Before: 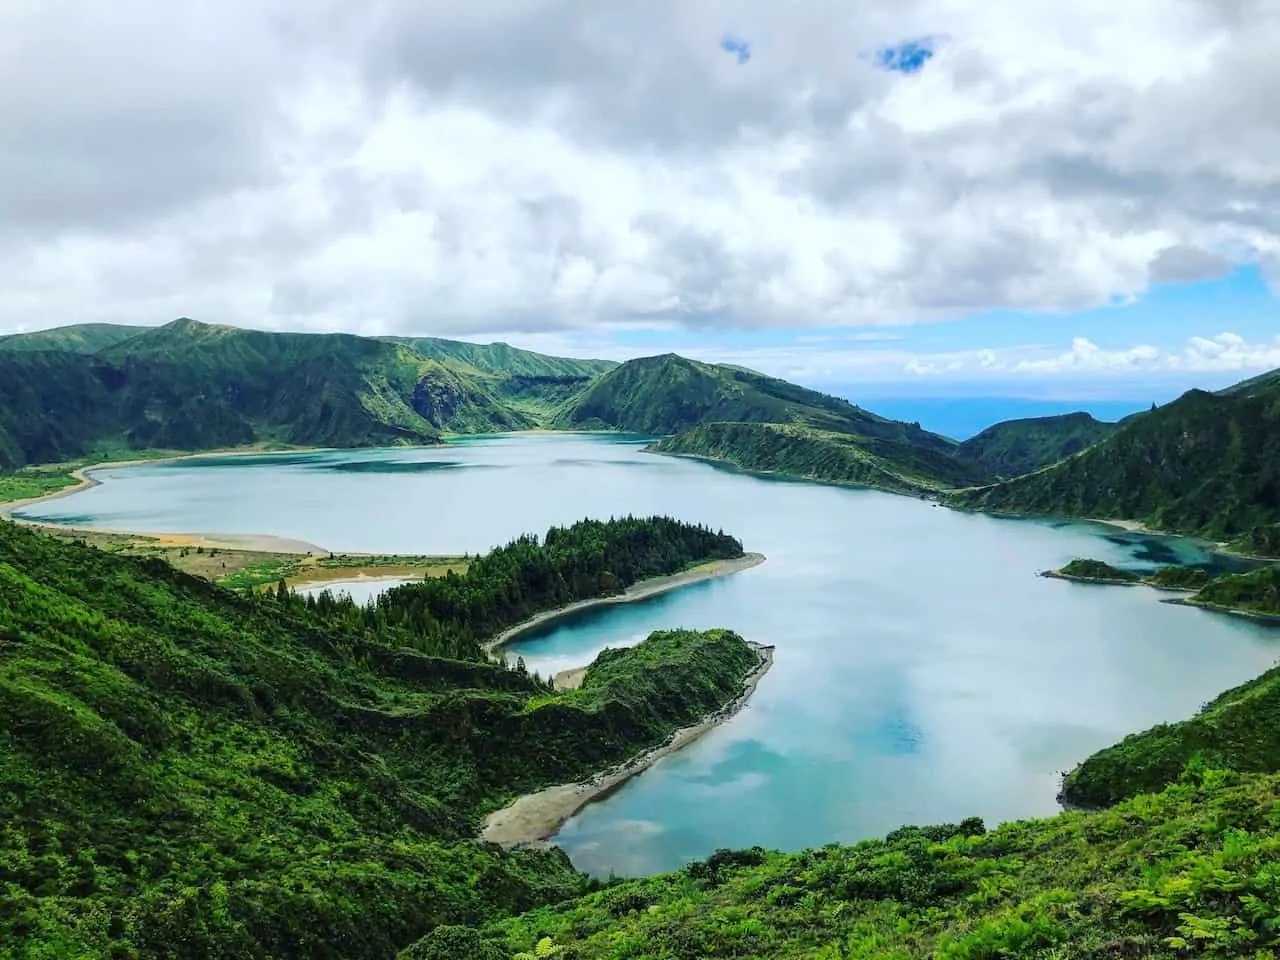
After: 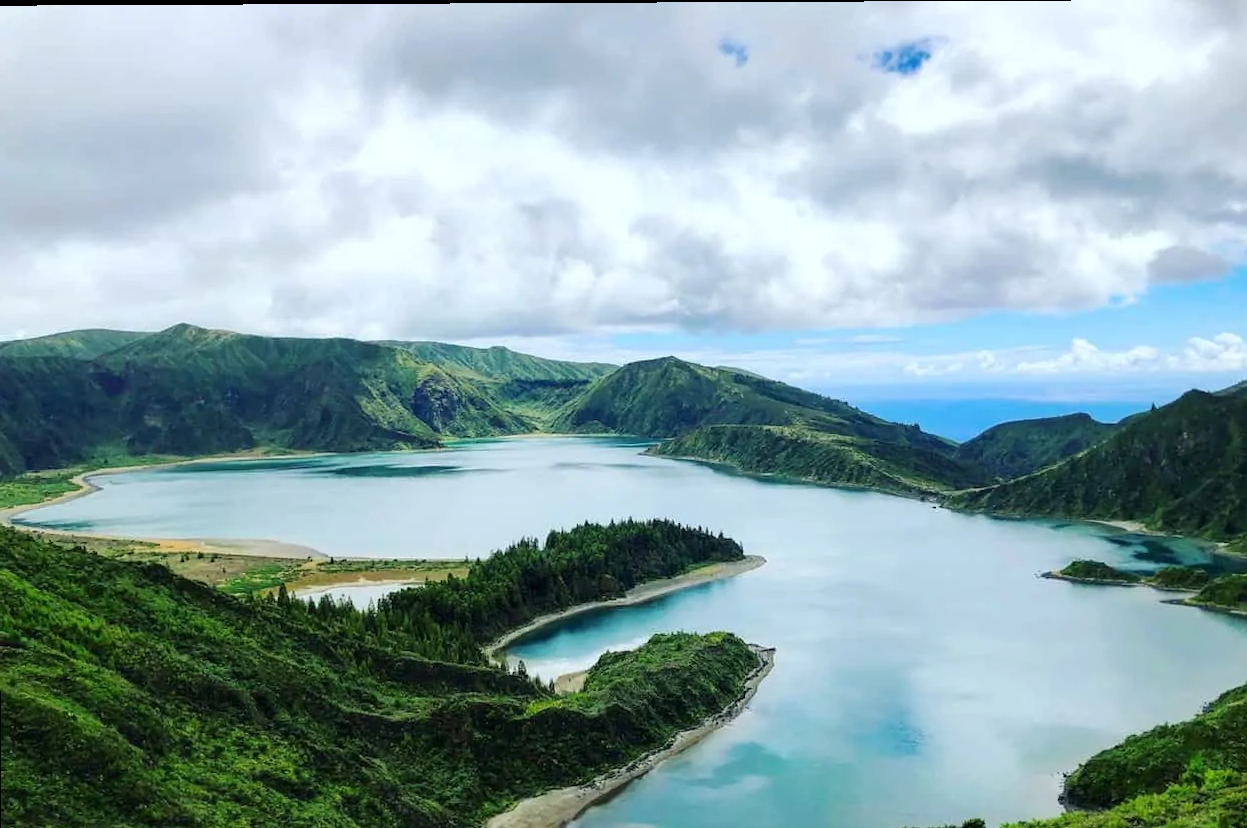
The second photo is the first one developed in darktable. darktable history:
crop and rotate: angle 0.277°, left 0.222%, right 2.699%, bottom 14.23%
contrast equalizer: octaves 7, y [[0.579, 0.58, 0.505, 0.5, 0.5, 0.5], [0.5 ×6], [0.5 ×6], [0 ×6], [0 ×6]], mix 0.315
